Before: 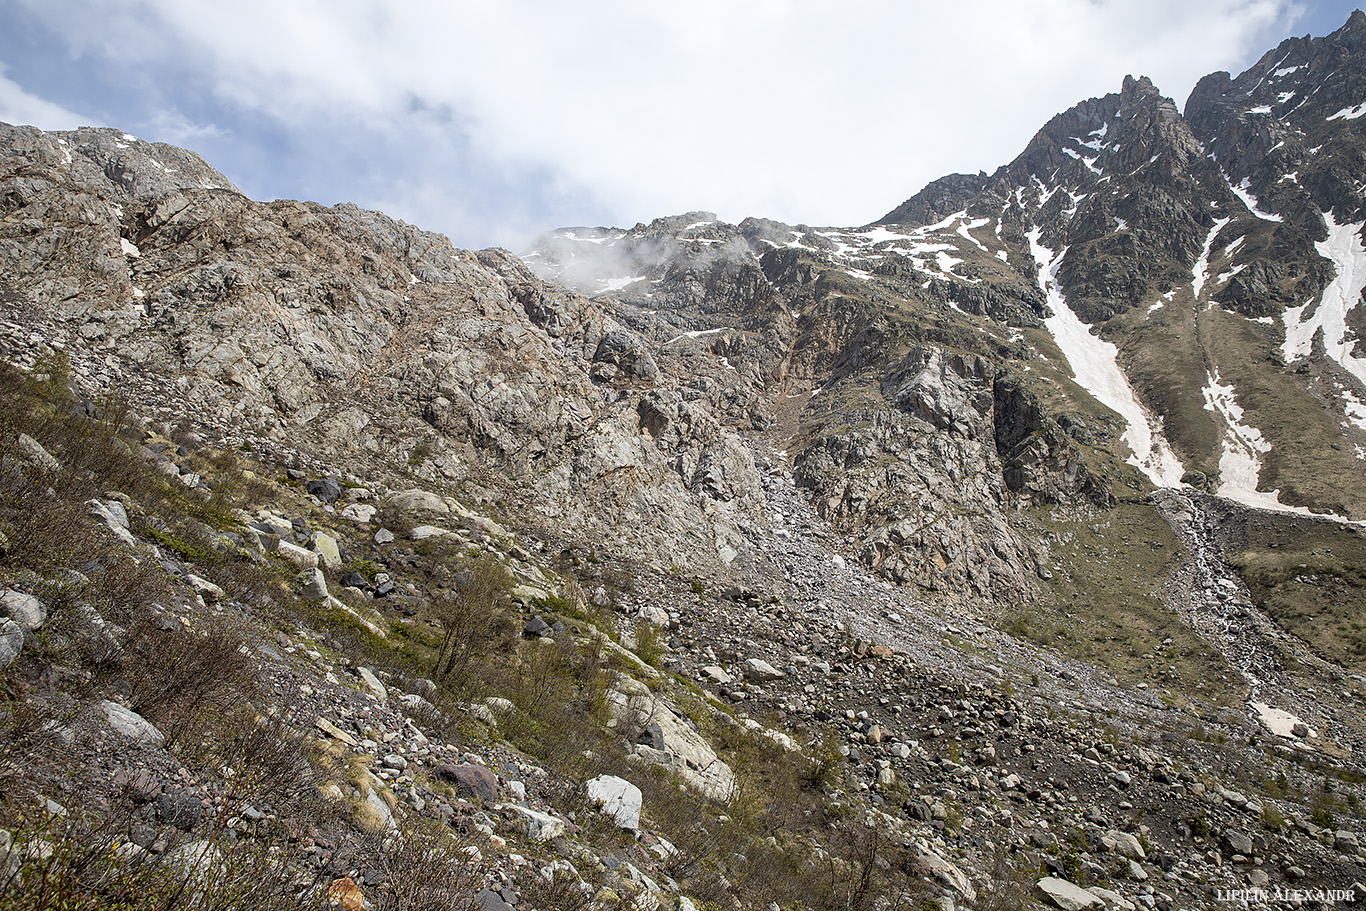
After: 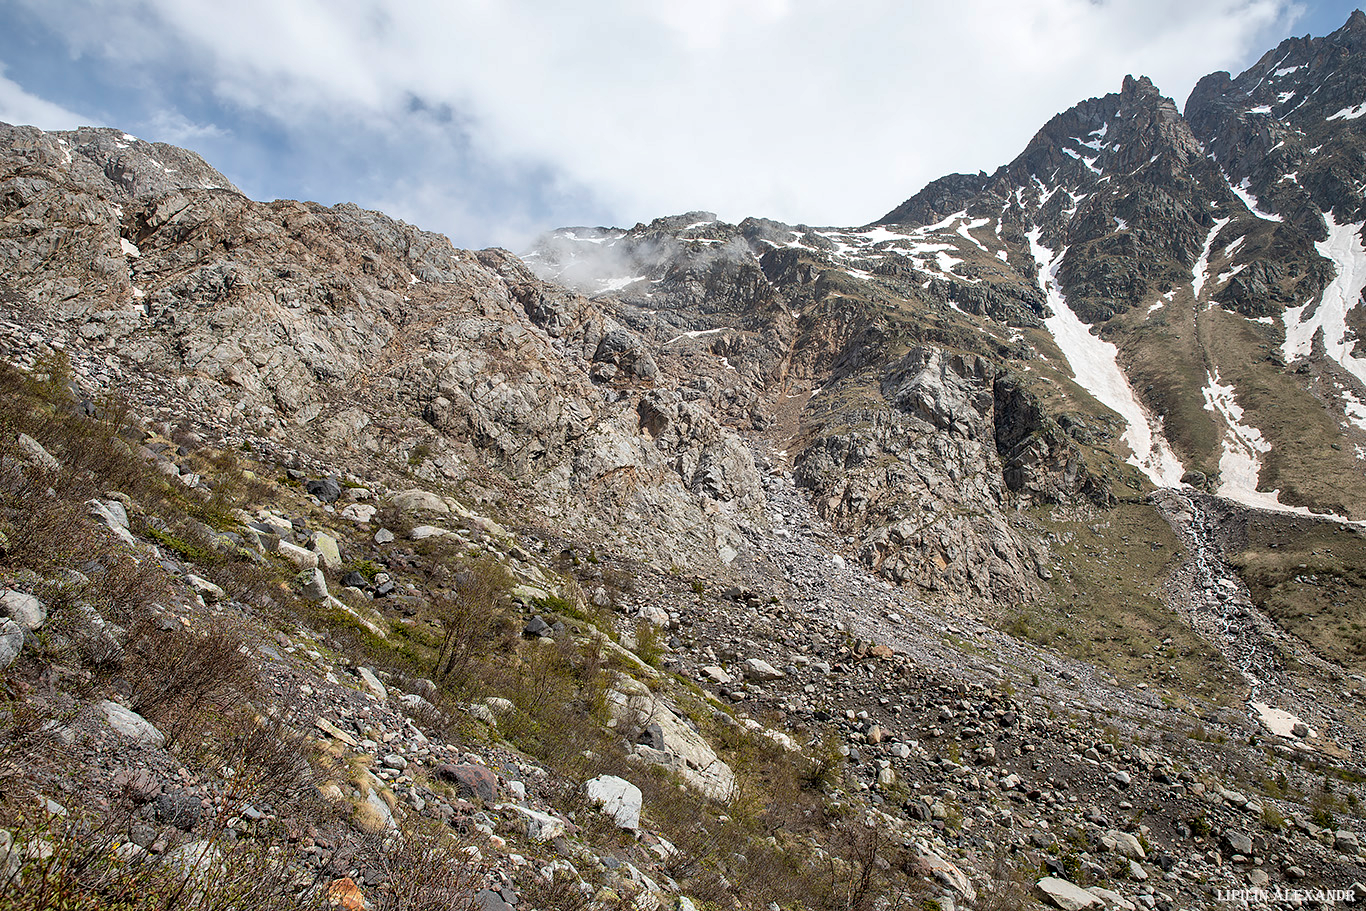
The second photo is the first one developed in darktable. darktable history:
shadows and highlights: shadows 60.03, soften with gaussian
